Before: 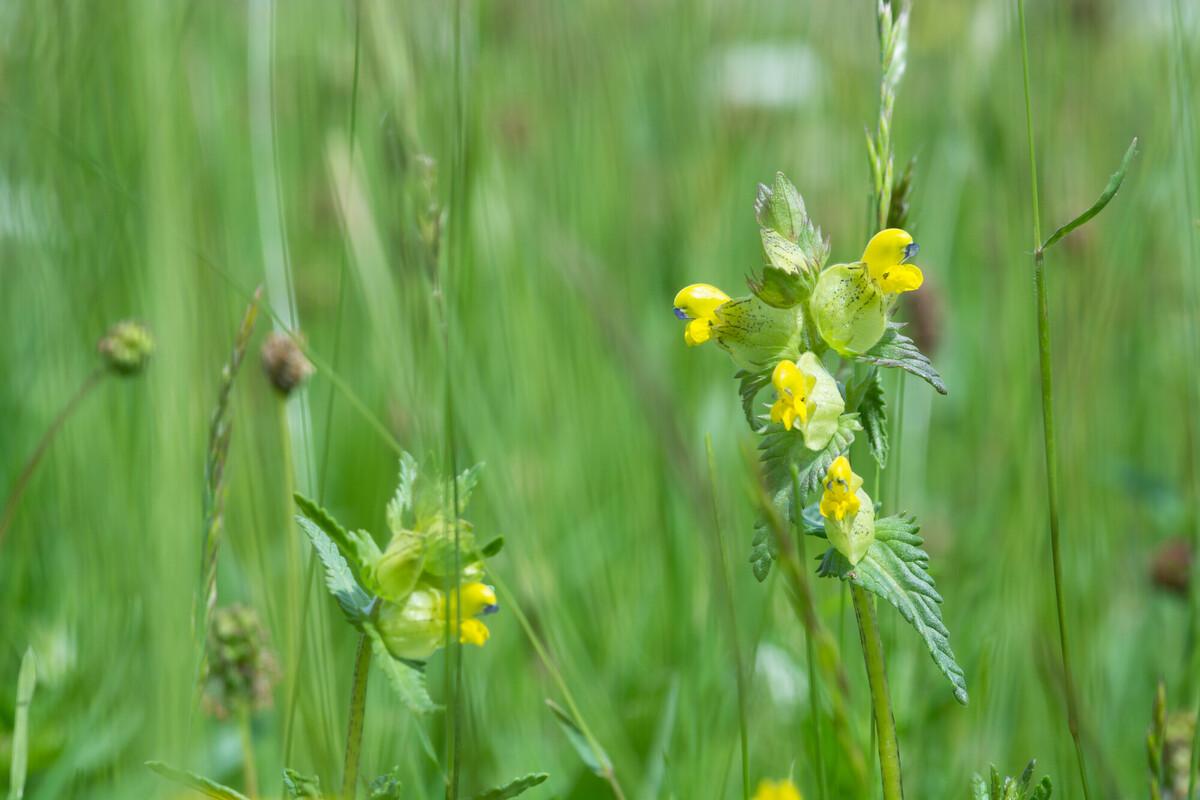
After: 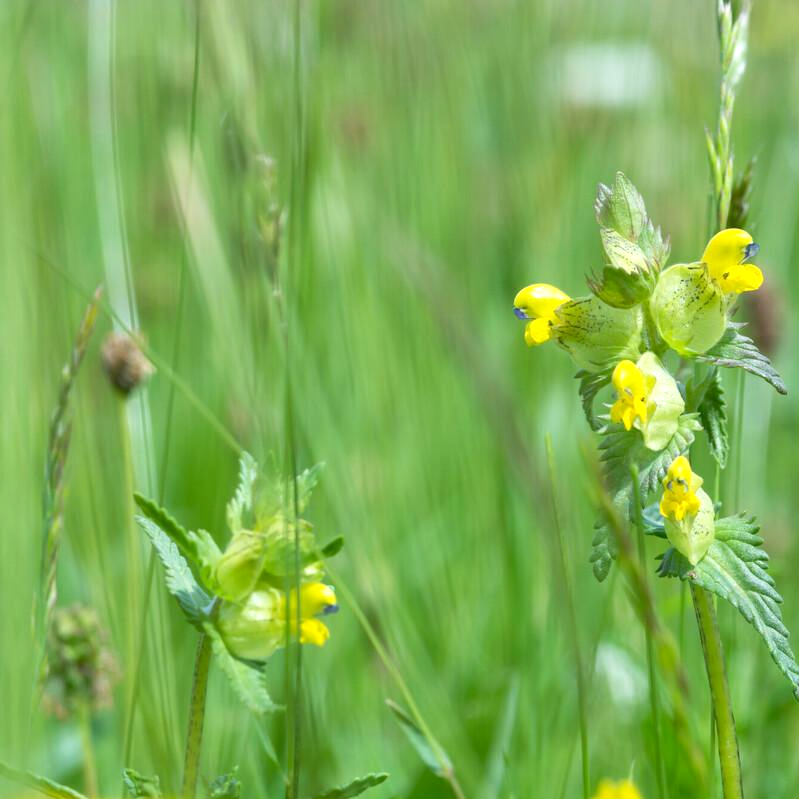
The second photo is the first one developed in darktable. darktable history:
exposure: black level correction 0.001, exposure 0.3 EV, compensate highlight preservation false
crop and rotate: left 13.342%, right 19.991%
